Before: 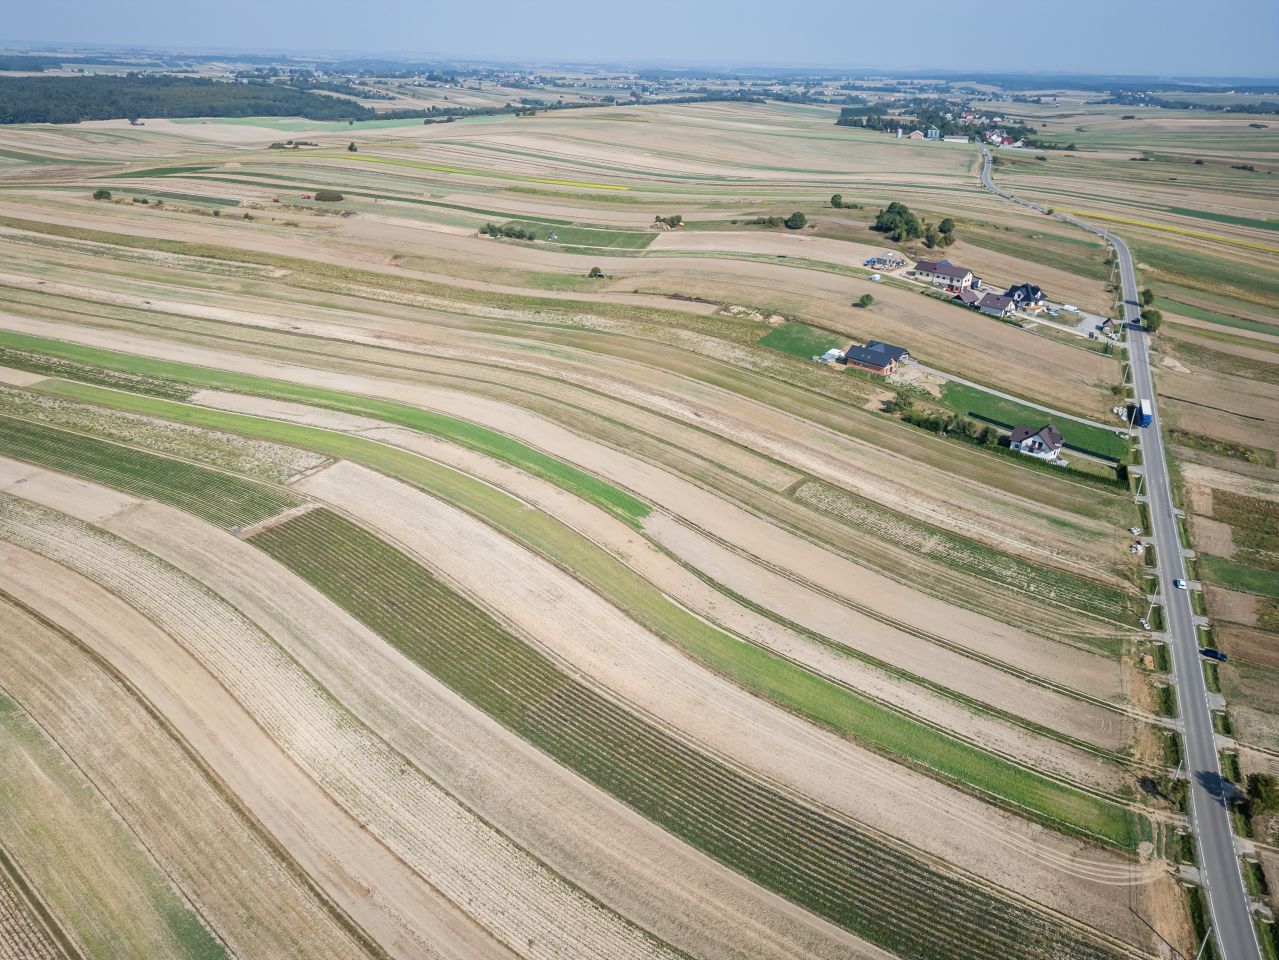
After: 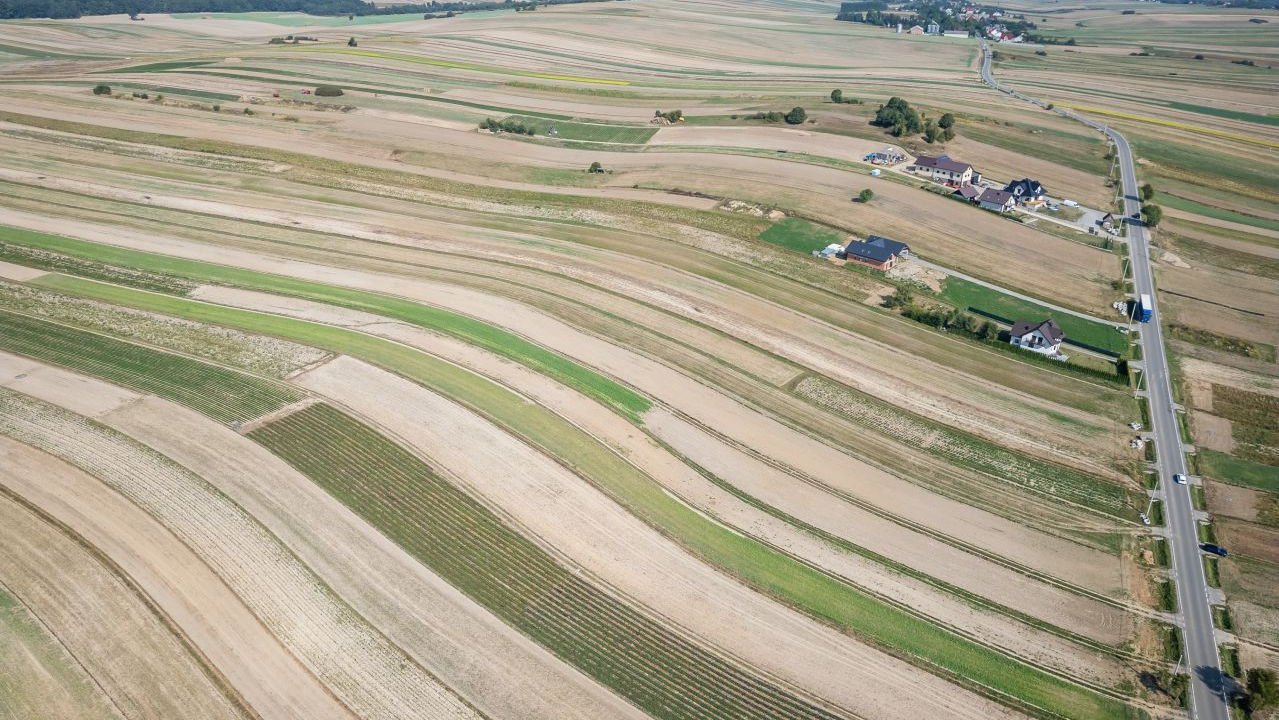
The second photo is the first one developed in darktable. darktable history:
crop: top 11.038%, bottom 13.962%
